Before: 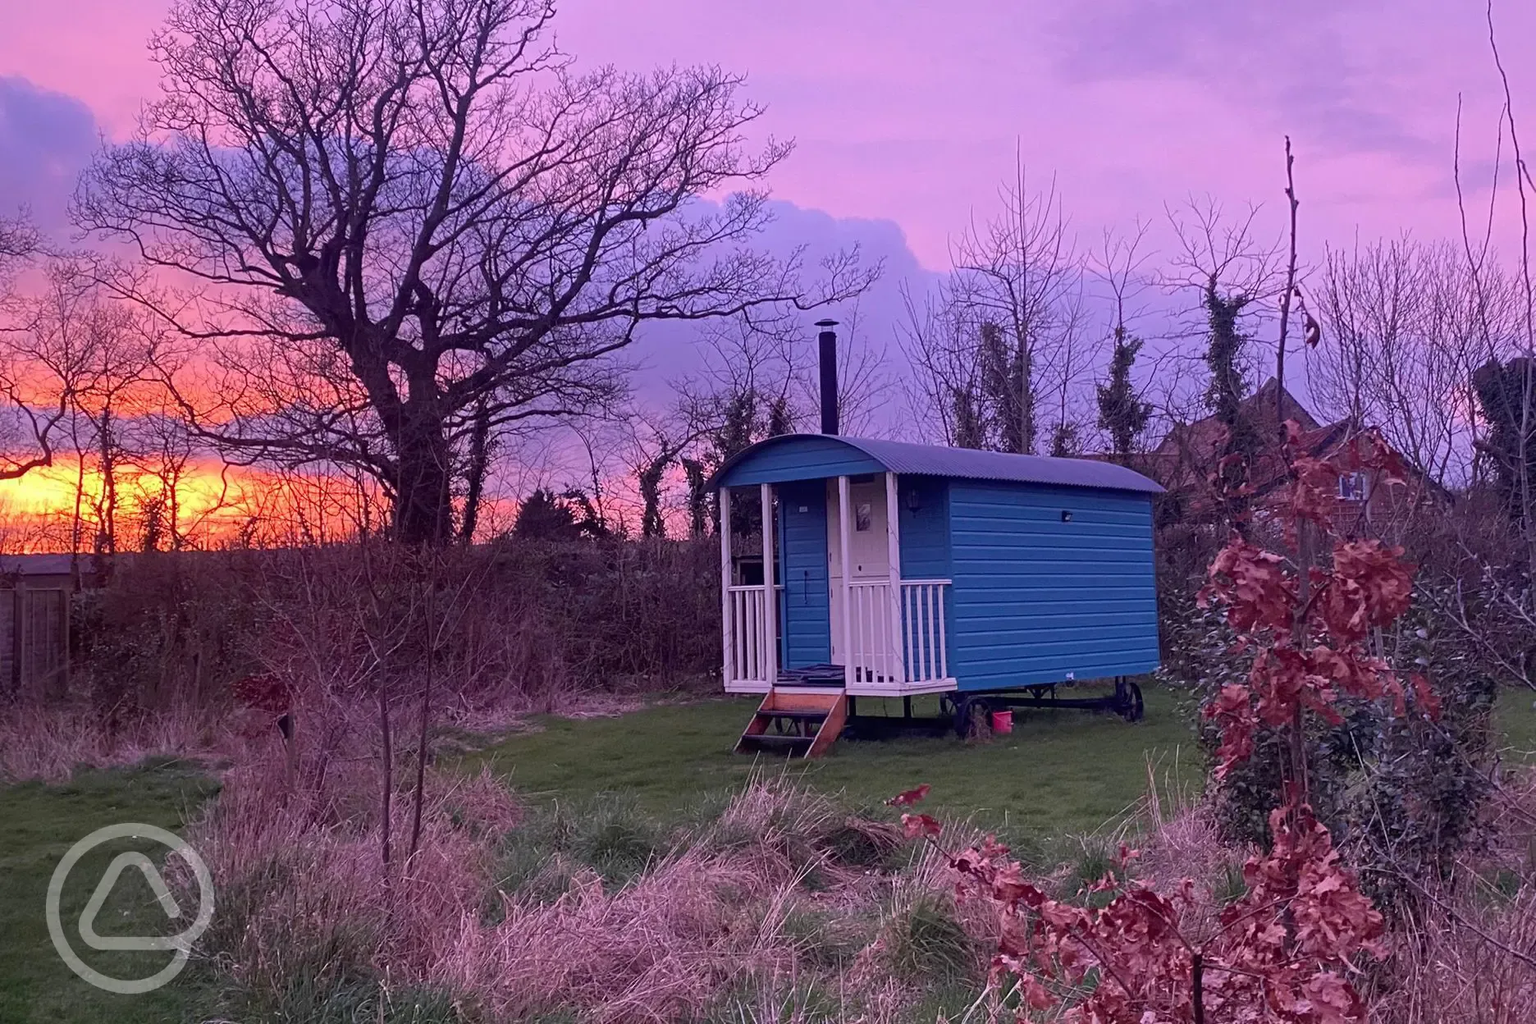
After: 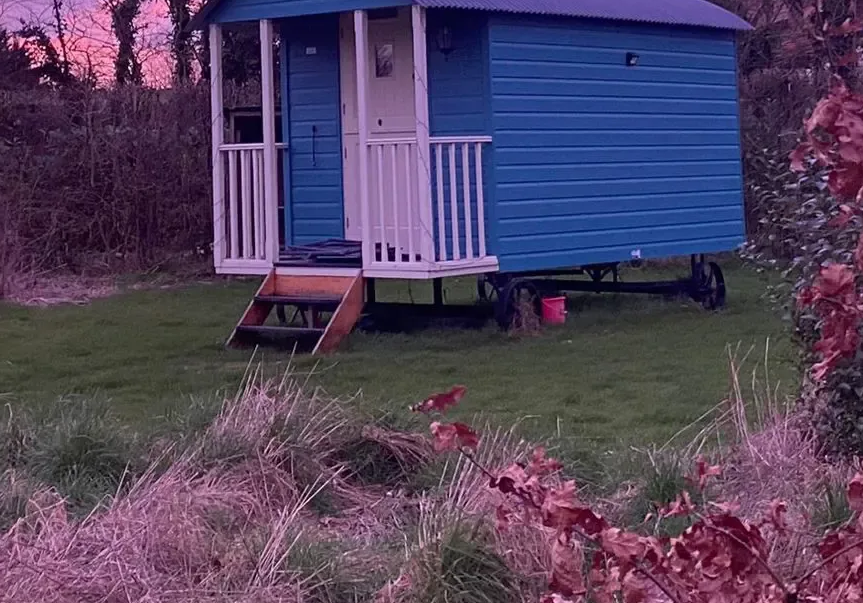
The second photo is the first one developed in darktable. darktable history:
crop: left 35.715%, top 45.732%, right 18.157%, bottom 5.929%
